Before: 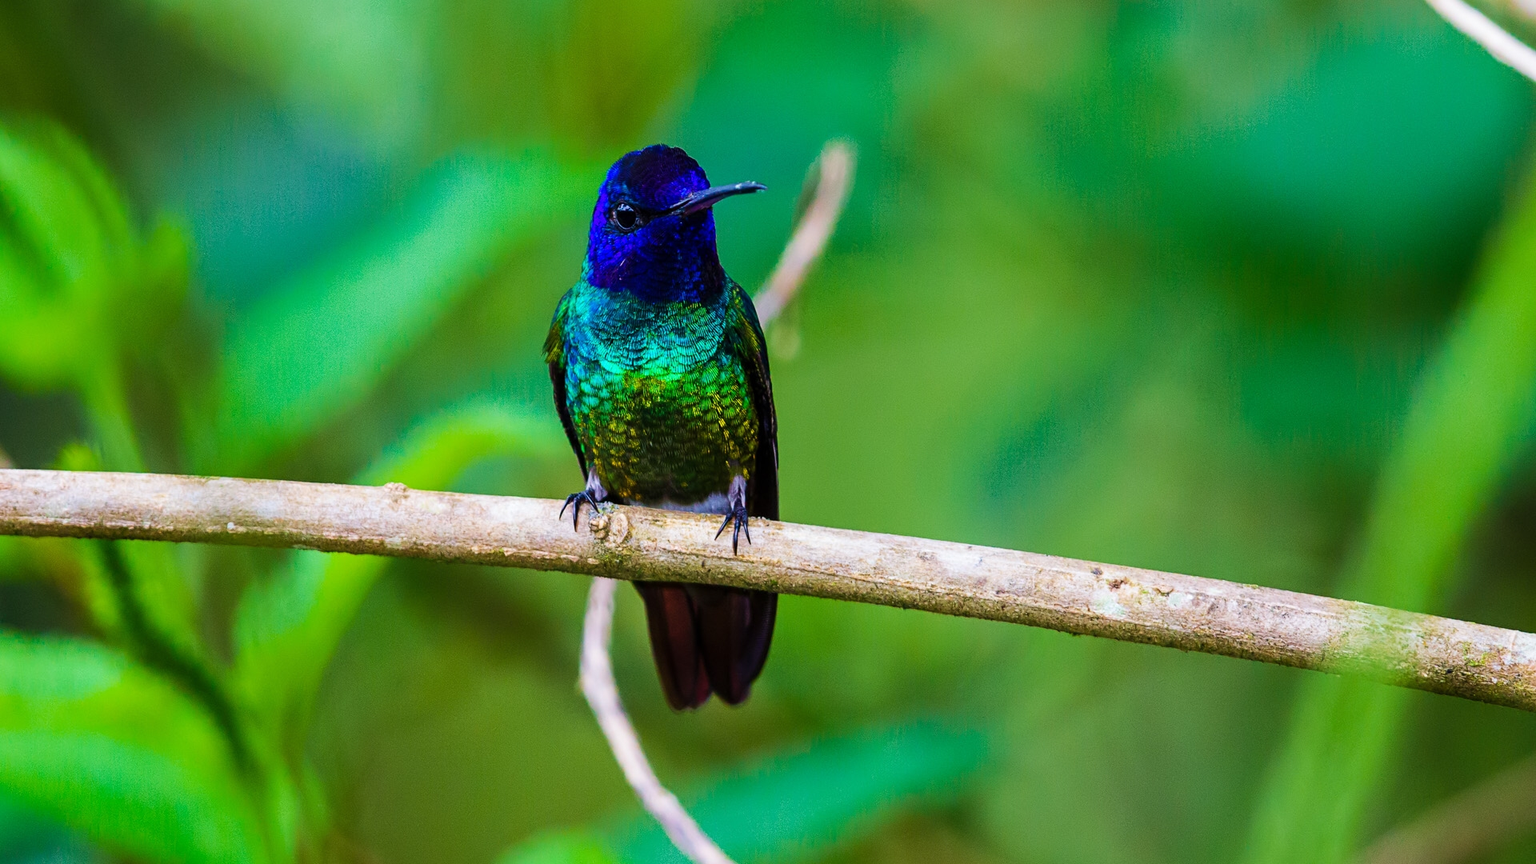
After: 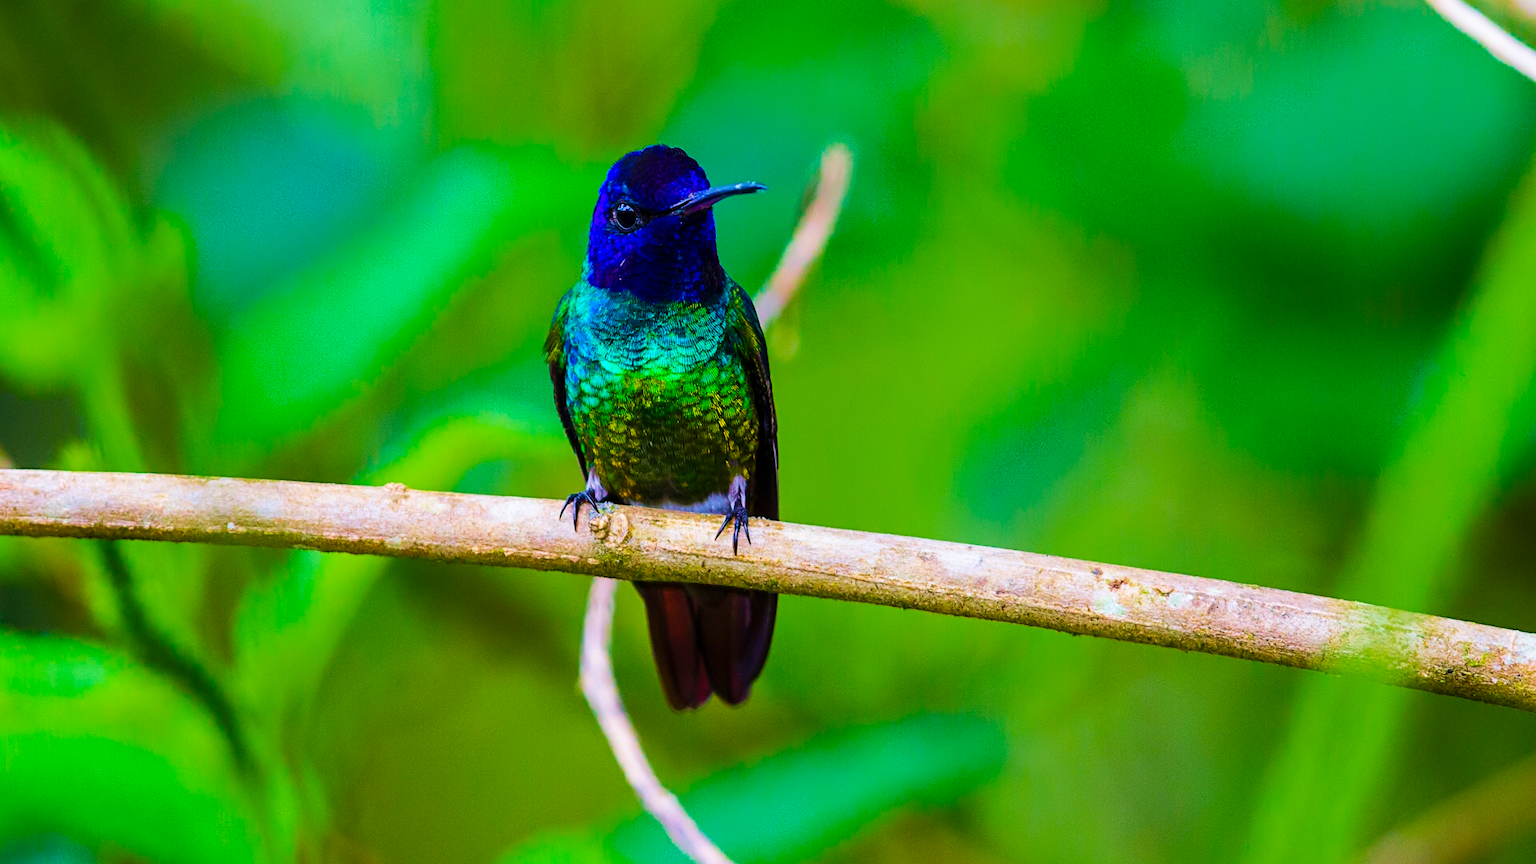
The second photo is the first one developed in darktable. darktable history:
velvia: on, module defaults
color balance rgb: perceptual saturation grading › global saturation 25%, perceptual brilliance grading › mid-tones 10%, perceptual brilliance grading › shadows 15%, global vibrance 20%
